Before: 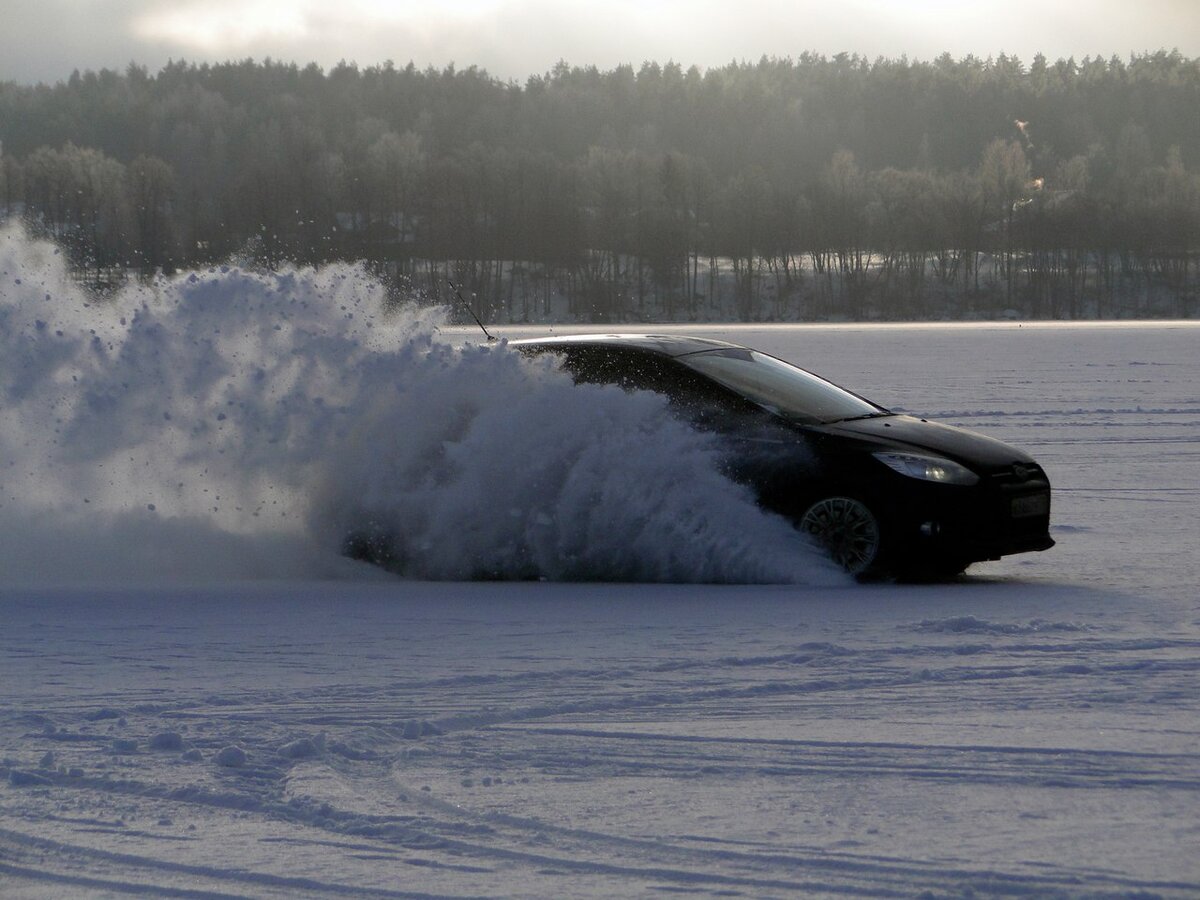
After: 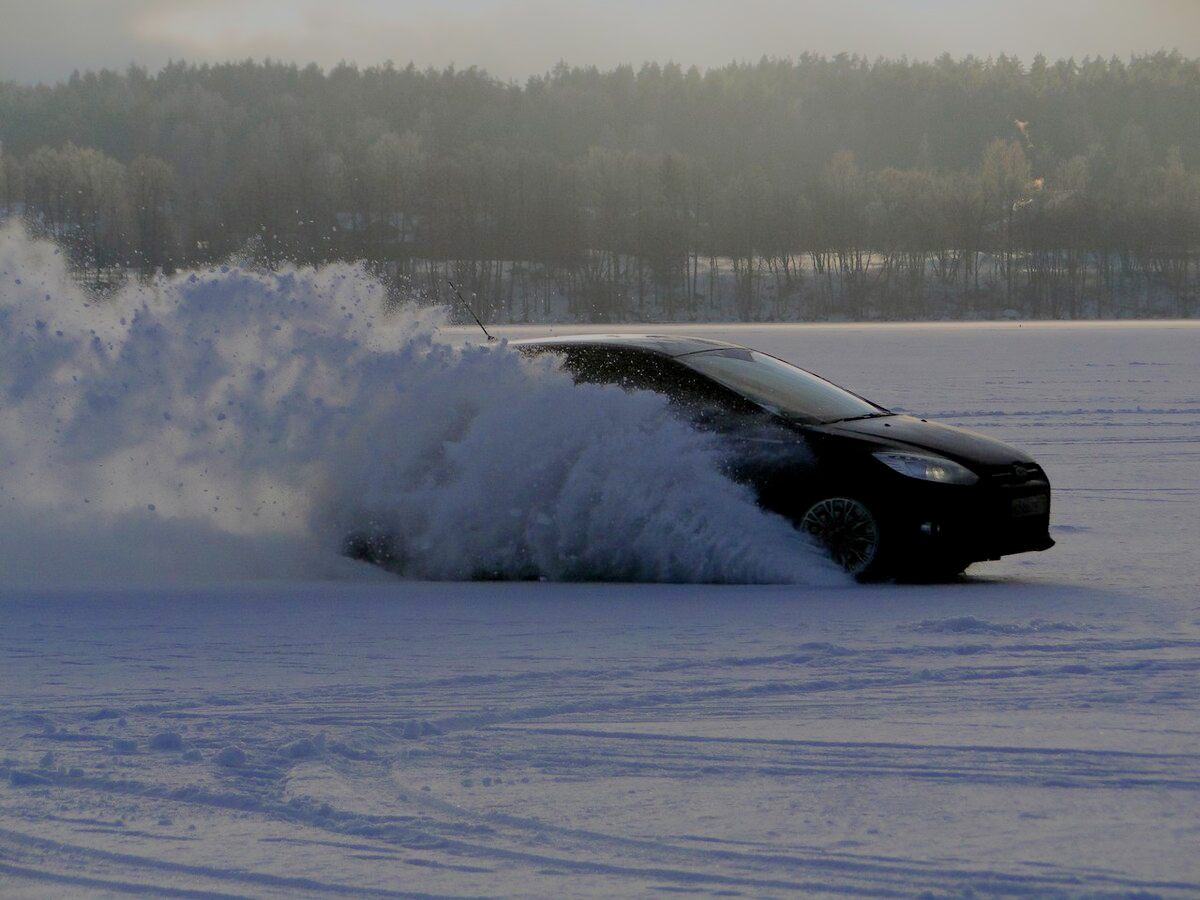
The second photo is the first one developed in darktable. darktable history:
color balance rgb: linear chroma grading › global chroma 14.783%, perceptual saturation grading › global saturation 31.195%, global vibrance 9.575%
filmic rgb: middle gray luminance 2.71%, black relative exposure -10.06 EV, white relative exposure 7 EV, dynamic range scaling 9.46%, target black luminance 0%, hardness 3.18, latitude 44.33%, contrast 0.669, highlights saturation mix 4.57%, shadows ↔ highlights balance 14.31%
shadows and highlights: shadows 10.77, white point adjustment 0.878, highlights -39.23
